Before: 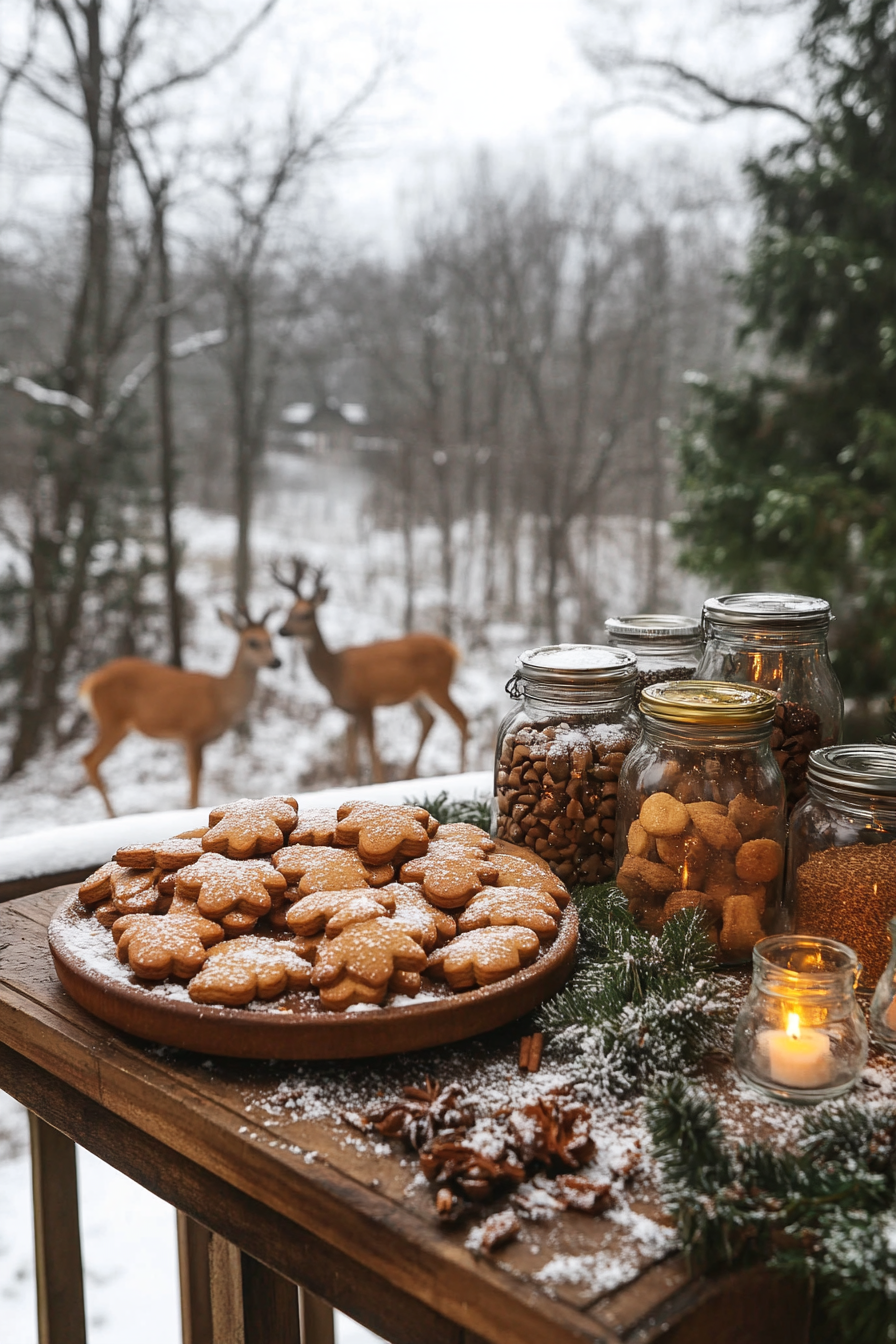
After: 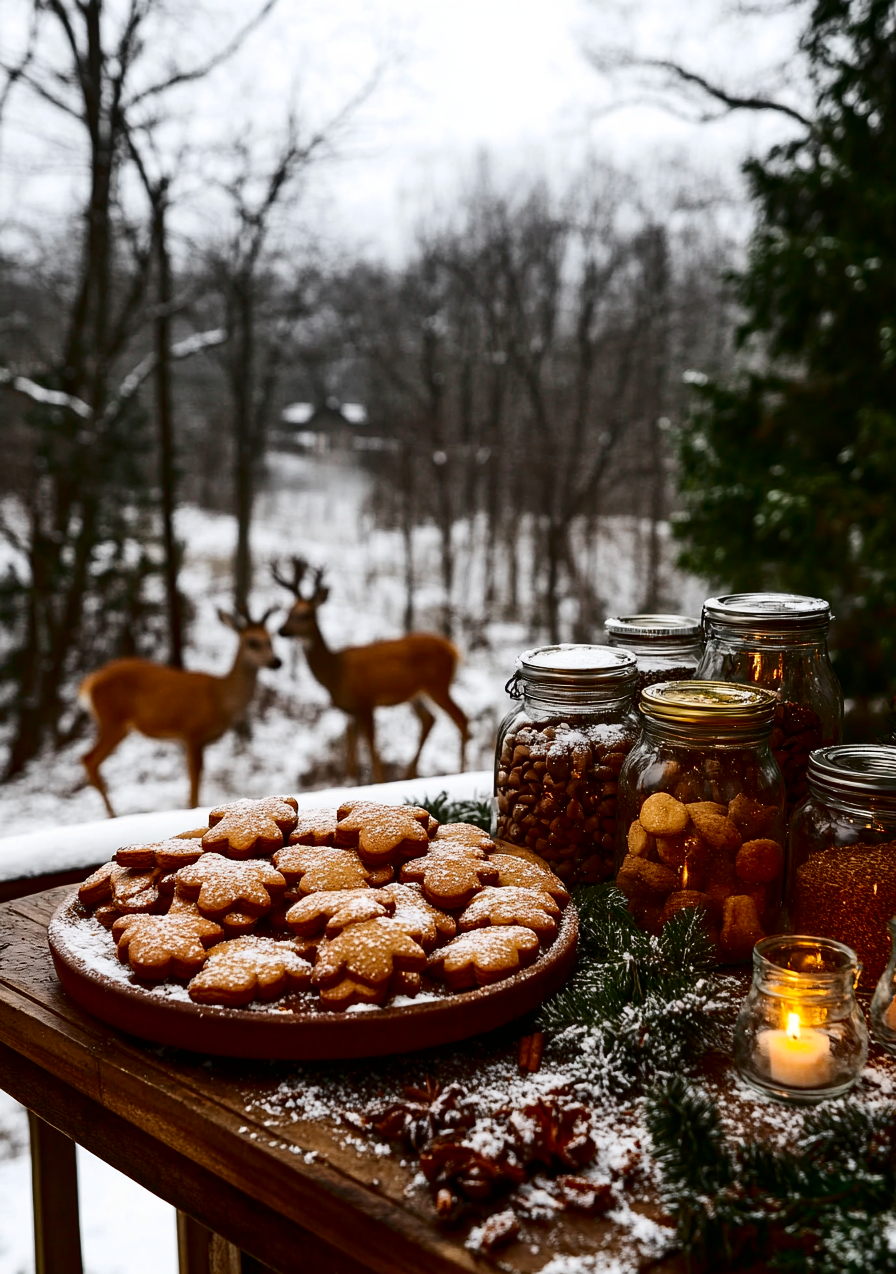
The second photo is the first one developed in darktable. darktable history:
haze removal: strength 0.285, distance 0.255, adaptive false
contrast brightness saturation: contrast 0.239, brightness -0.229, saturation 0.14
crop and rotate: top 0.011%, bottom 5.164%
